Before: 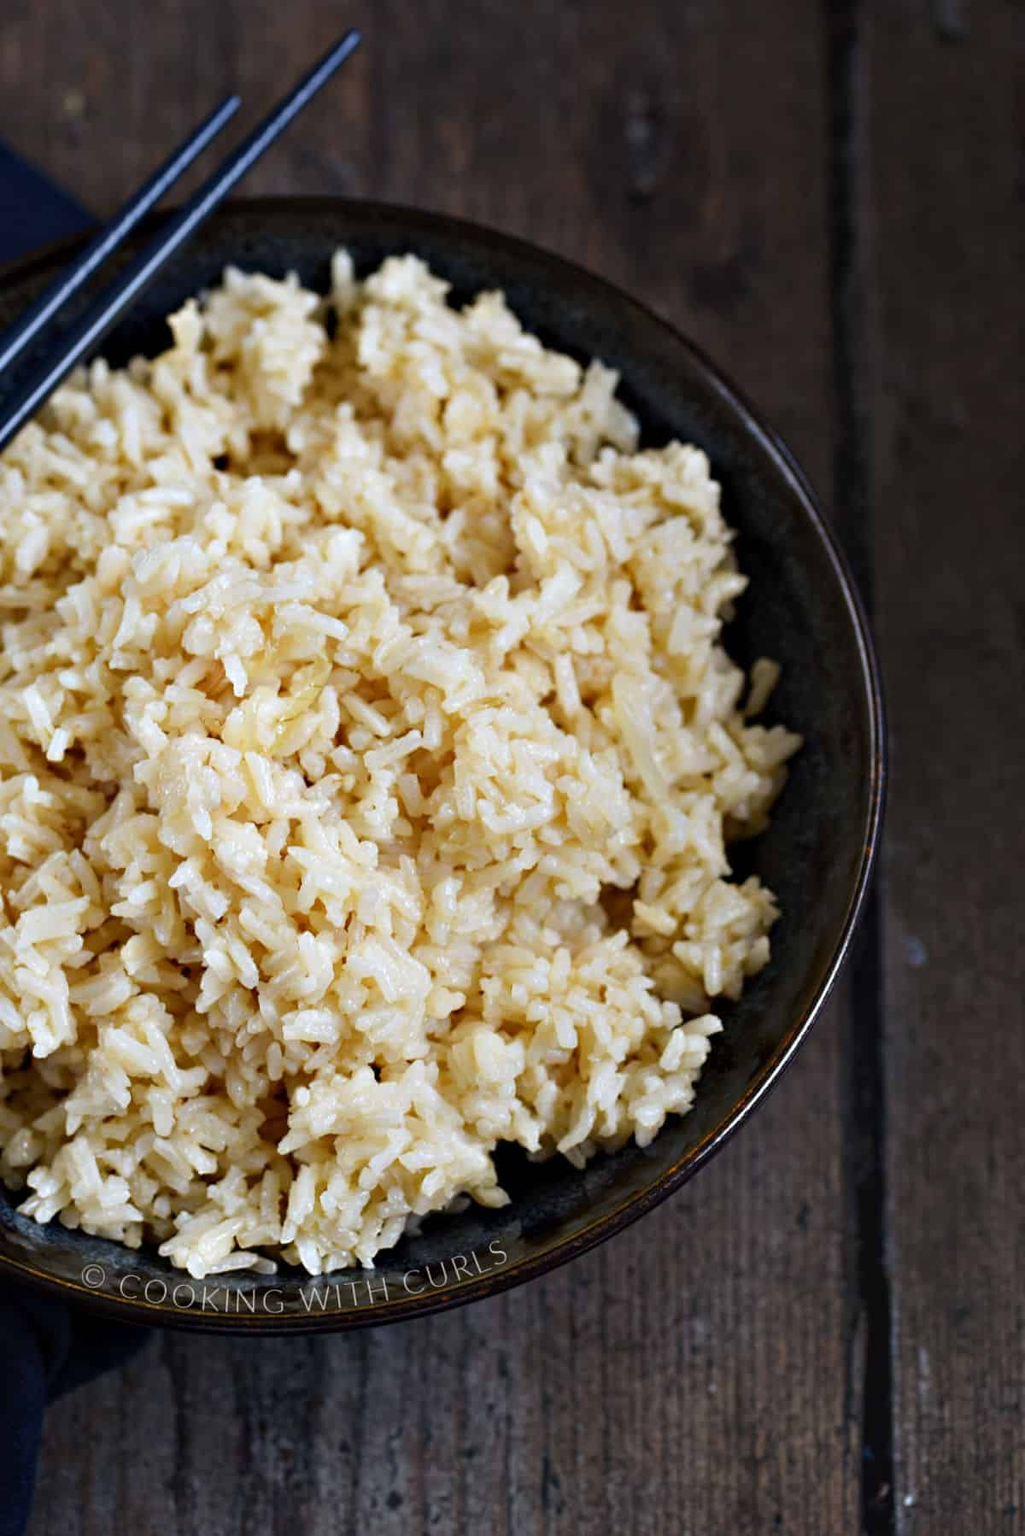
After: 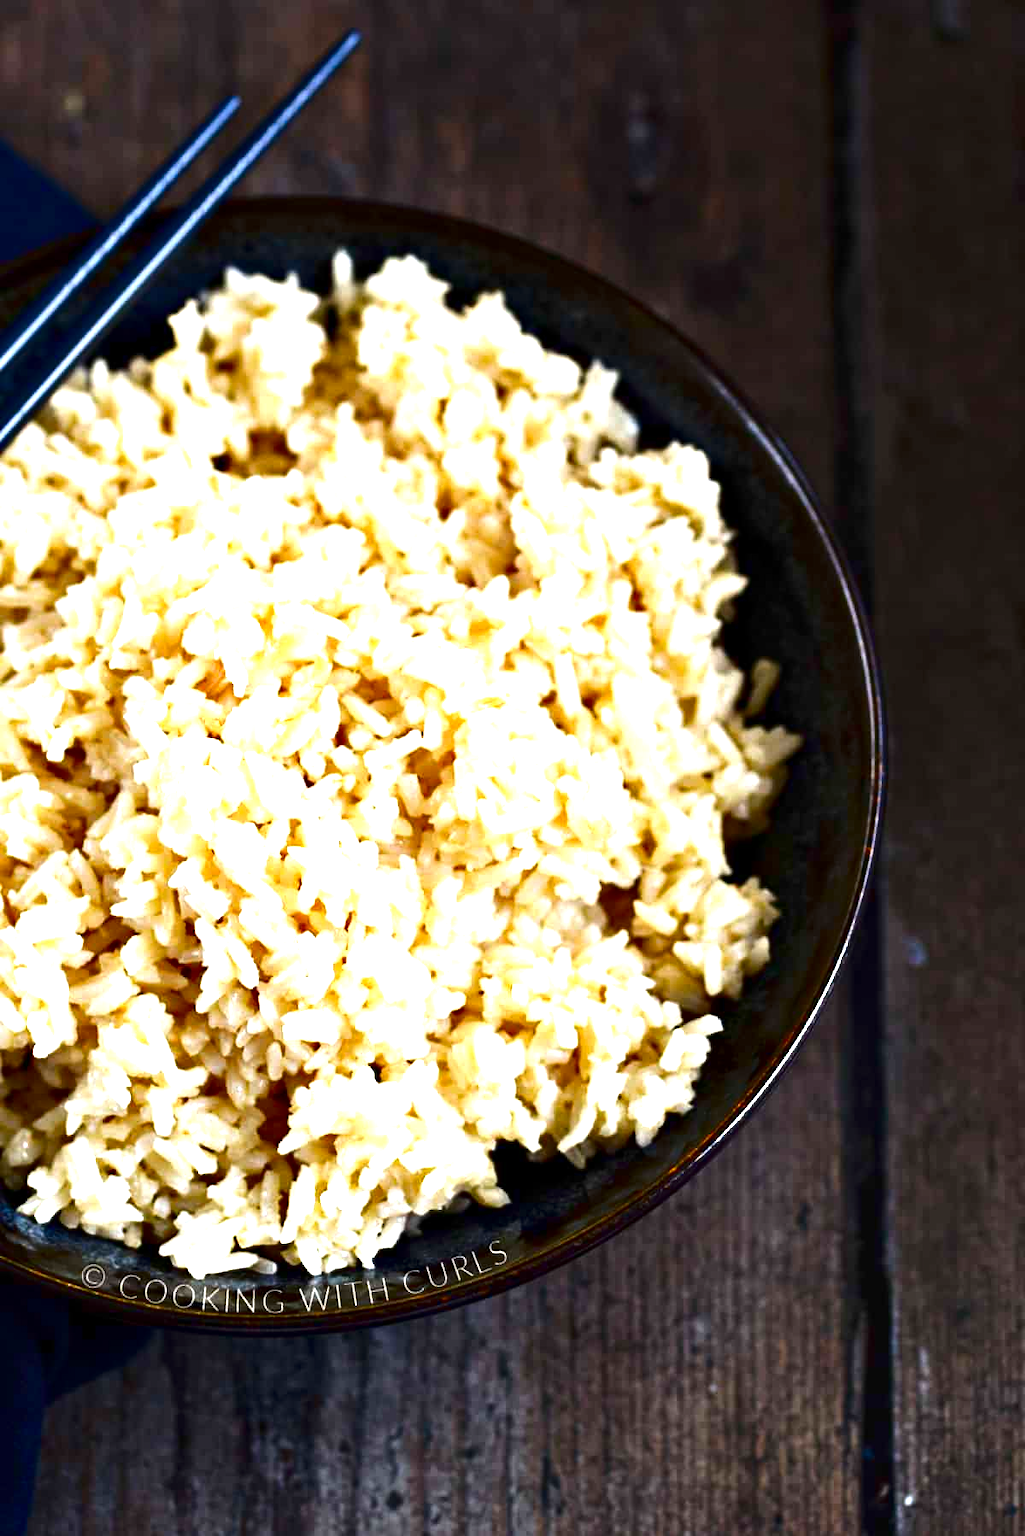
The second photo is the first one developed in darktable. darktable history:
contrast brightness saturation: contrast 0.099, brightness -0.279, saturation 0.145
exposure: black level correction 0, exposure 1.378 EV, compensate highlight preservation false
